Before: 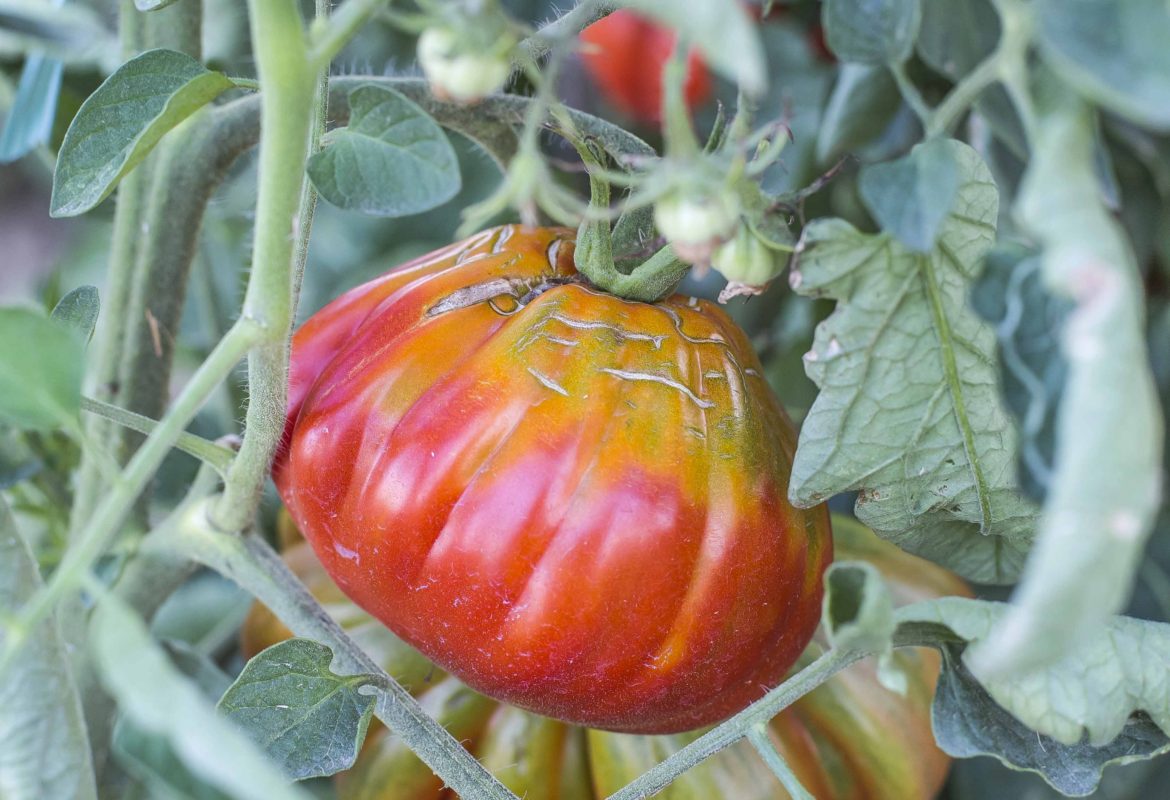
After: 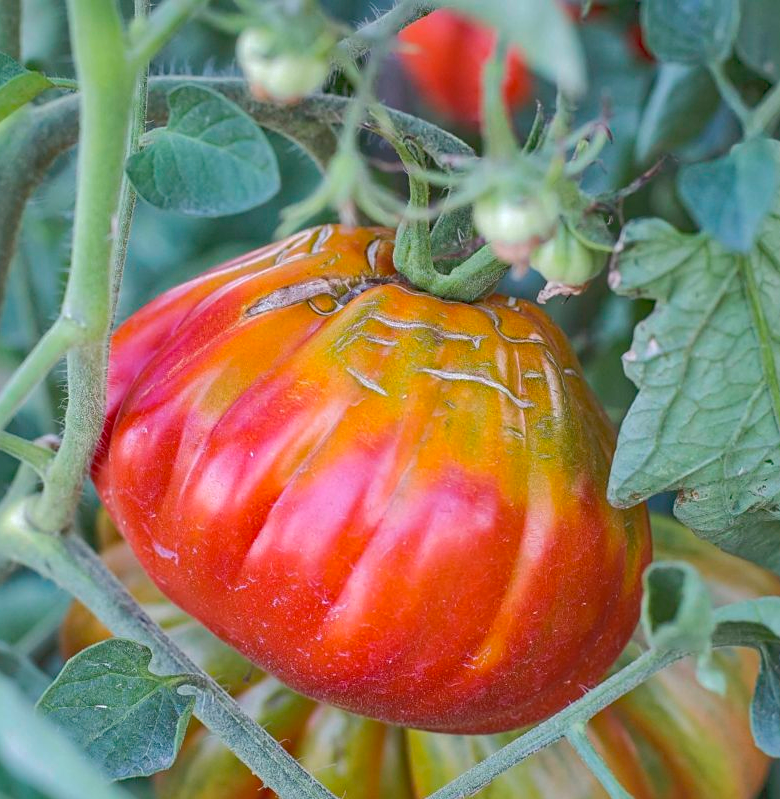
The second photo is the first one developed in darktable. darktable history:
sharpen: amount 0.2
shadows and highlights: shadows 60, highlights -60
haze removal: compatibility mode true, adaptive false
crop and rotate: left 15.546%, right 17.787%
